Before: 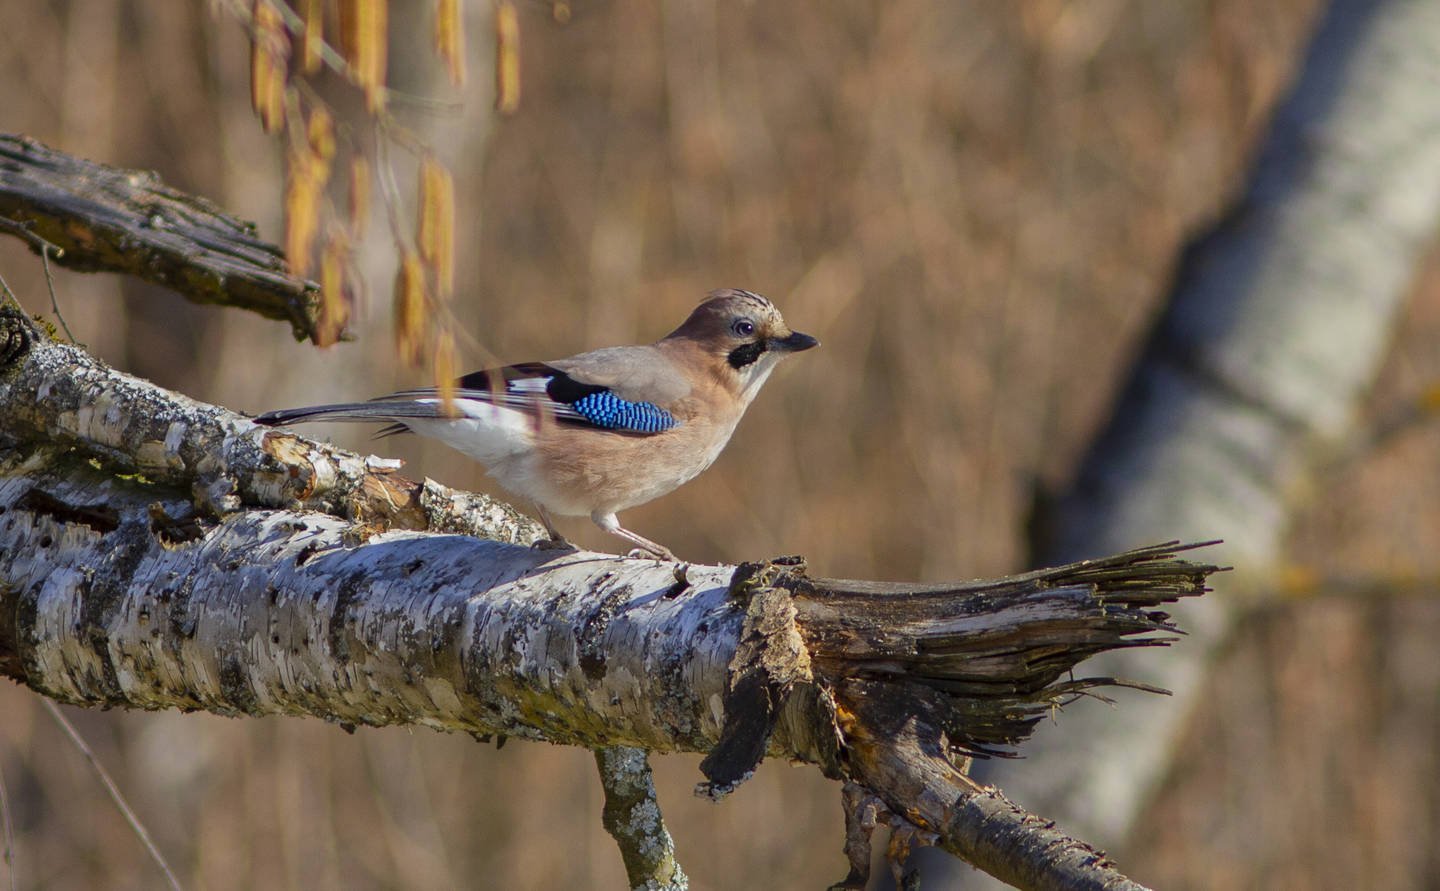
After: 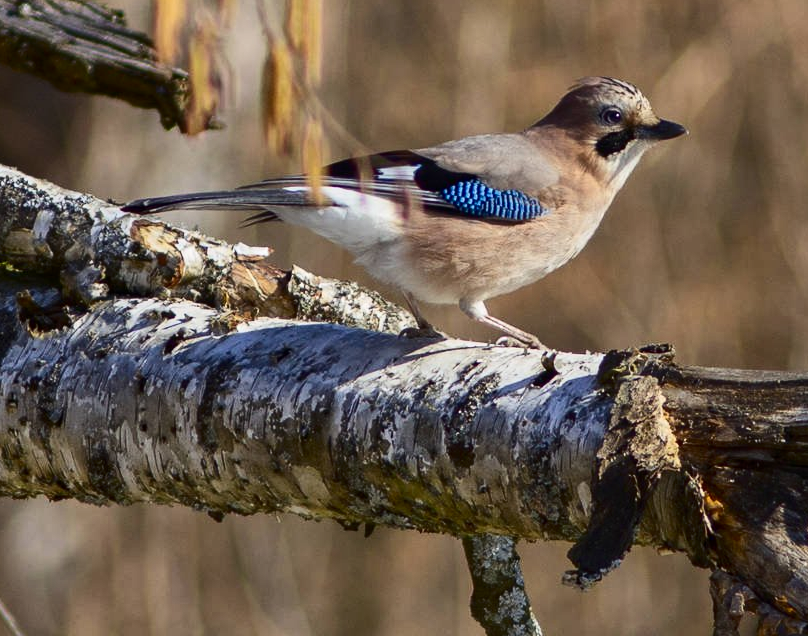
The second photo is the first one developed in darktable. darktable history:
crop: left 9.167%, top 23.836%, right 34.716%, bottom 4.783%
contrast brightness saturation: contrast 0.271
